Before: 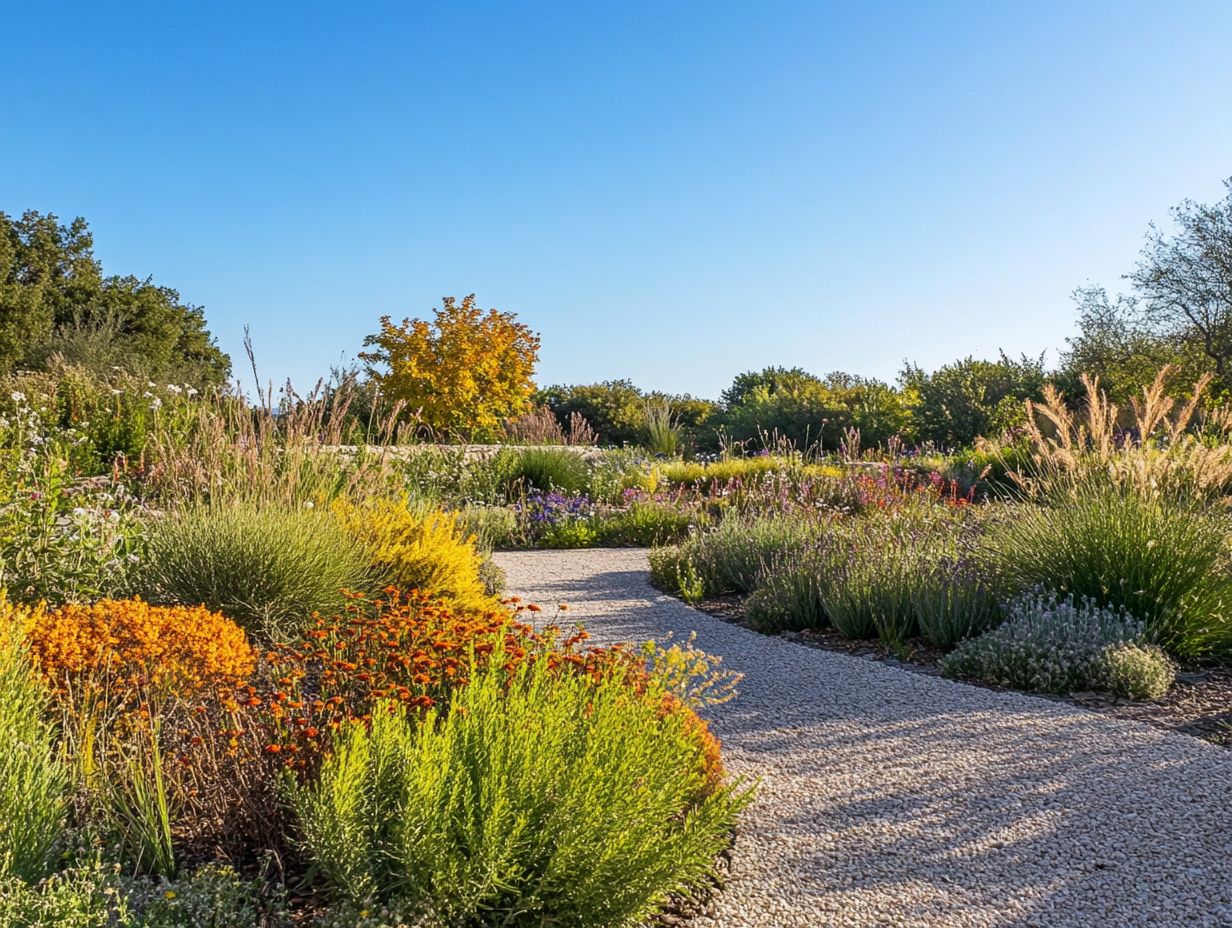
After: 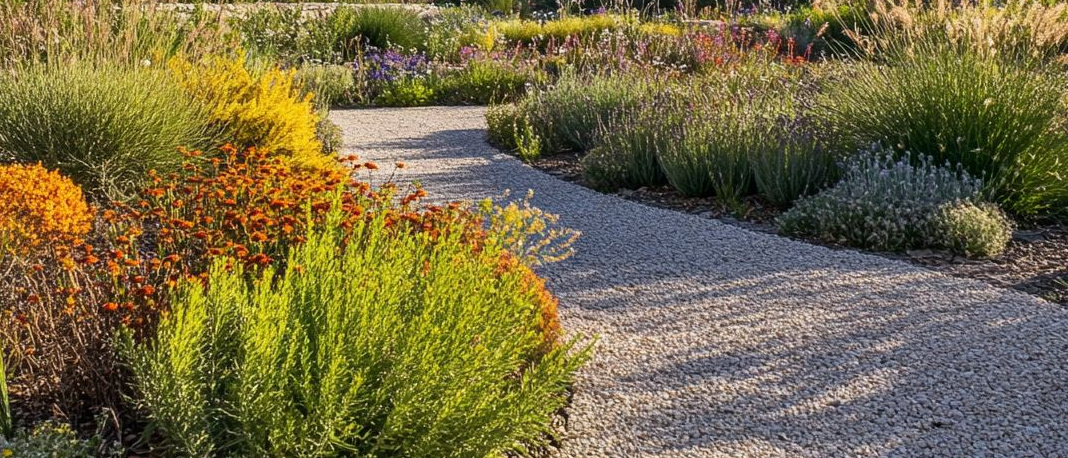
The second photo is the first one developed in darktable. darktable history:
crop and rotate: left 13.264%, top 47.724%, bottom 2.902%
